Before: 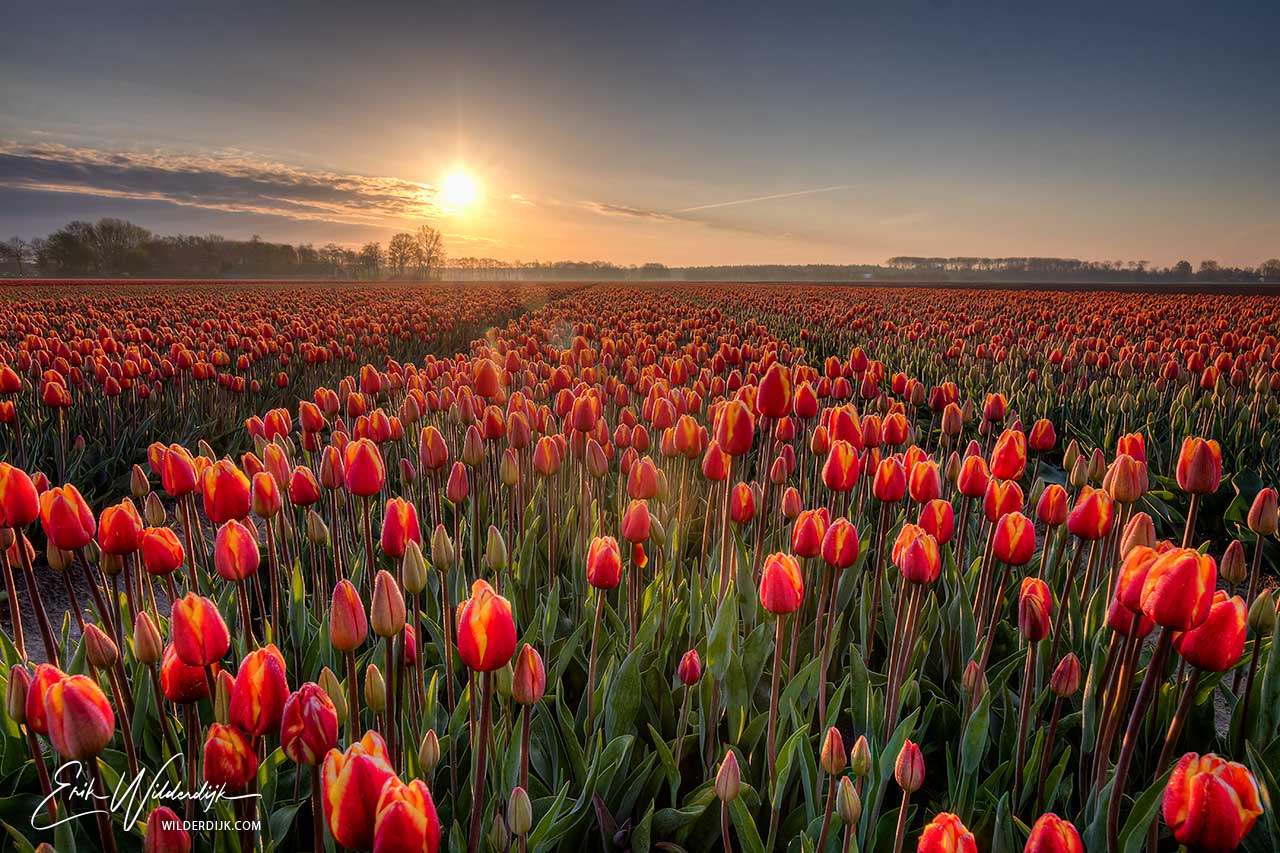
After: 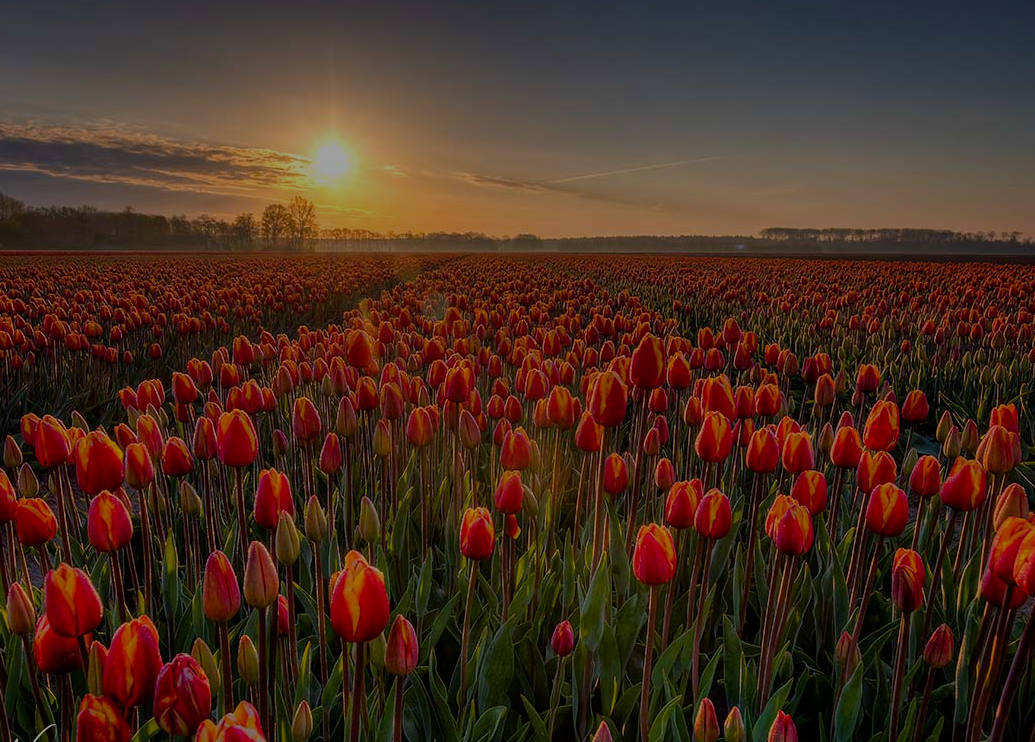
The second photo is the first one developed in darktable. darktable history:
color balance rgb: perceptual saturation grading › global saturation 20%, global vibrance 20%
white balance: red 1, blue 1
exposure: exposure -1.468 EV, compensate highlight preservation false
crop: left 9.929%, top 3.475%, right 9.188%, bottom 9.529%
